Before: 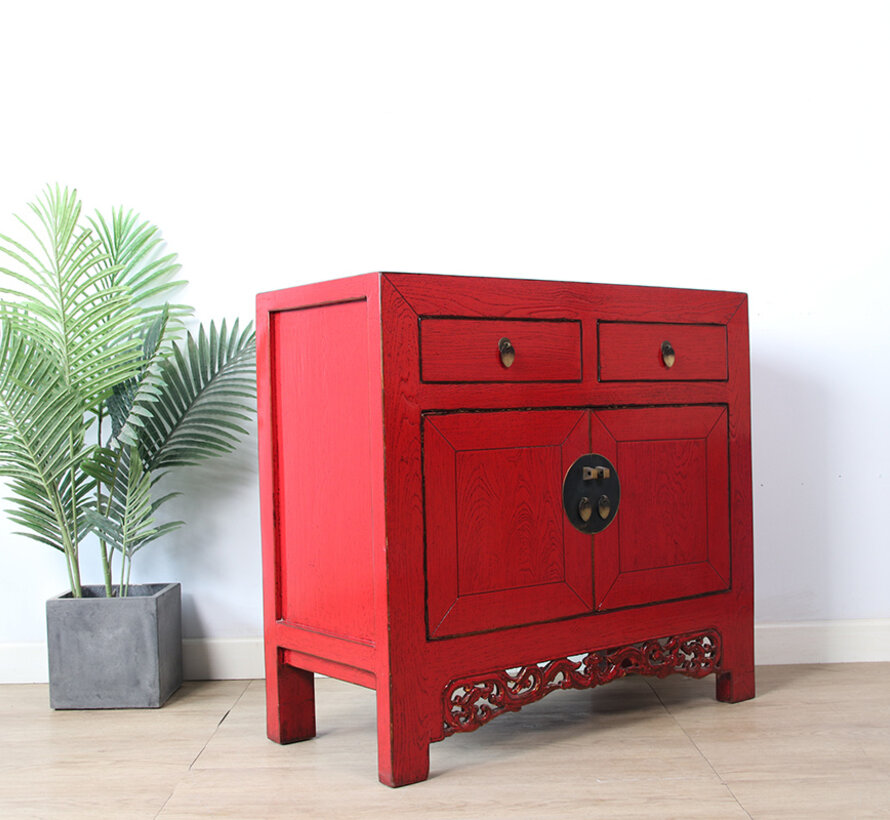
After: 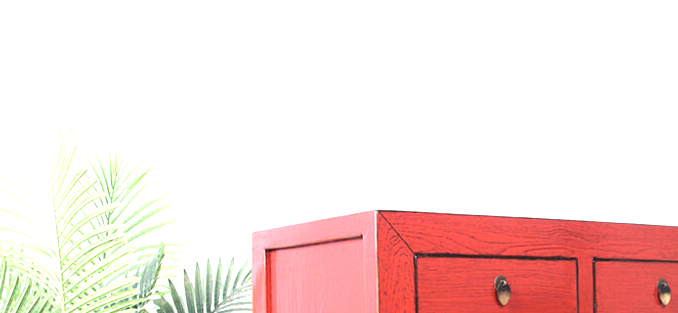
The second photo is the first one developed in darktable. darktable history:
exposure: black level correction 0, exposure 1.001 EV, compensate highlight preservation false
color correction: highlights a* 2.82, highlights b* 5.03, shadows a* -1.81, shadows b* -4.96, saturation 0.821
crop: left 0.533%, top 7.634%, right 23.217%, bottom 54.127%
levels: levels [0, 0.476, 0.951]
